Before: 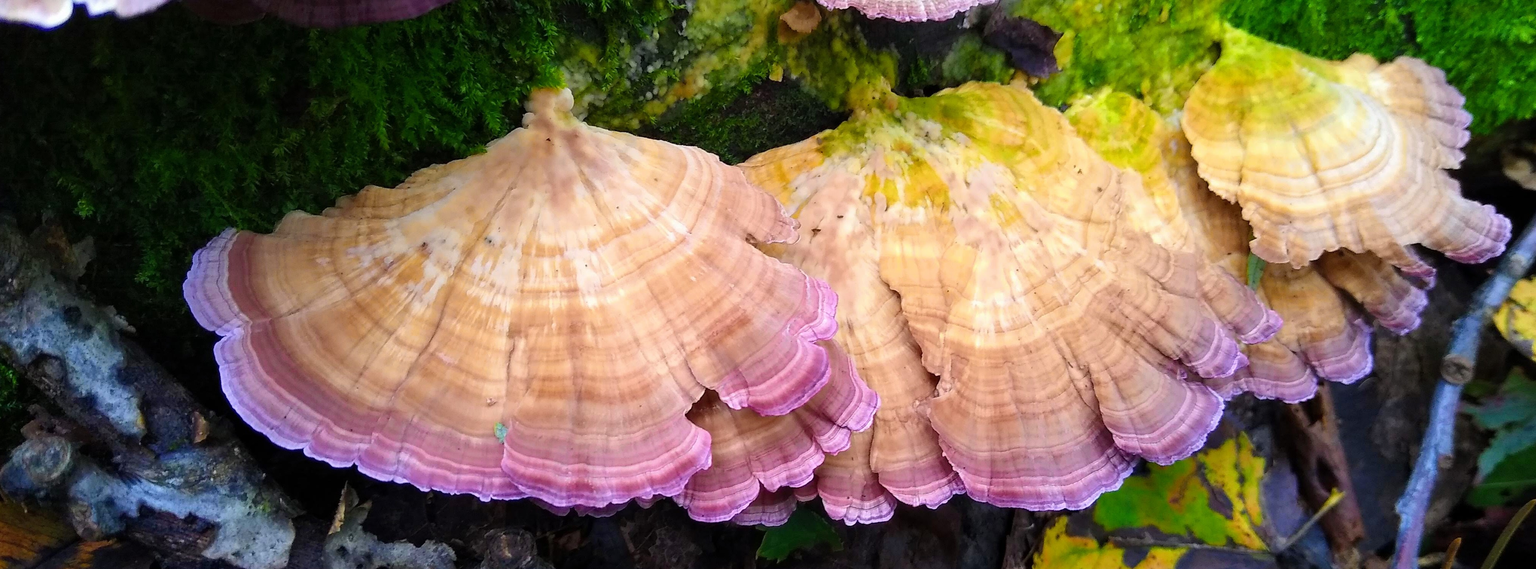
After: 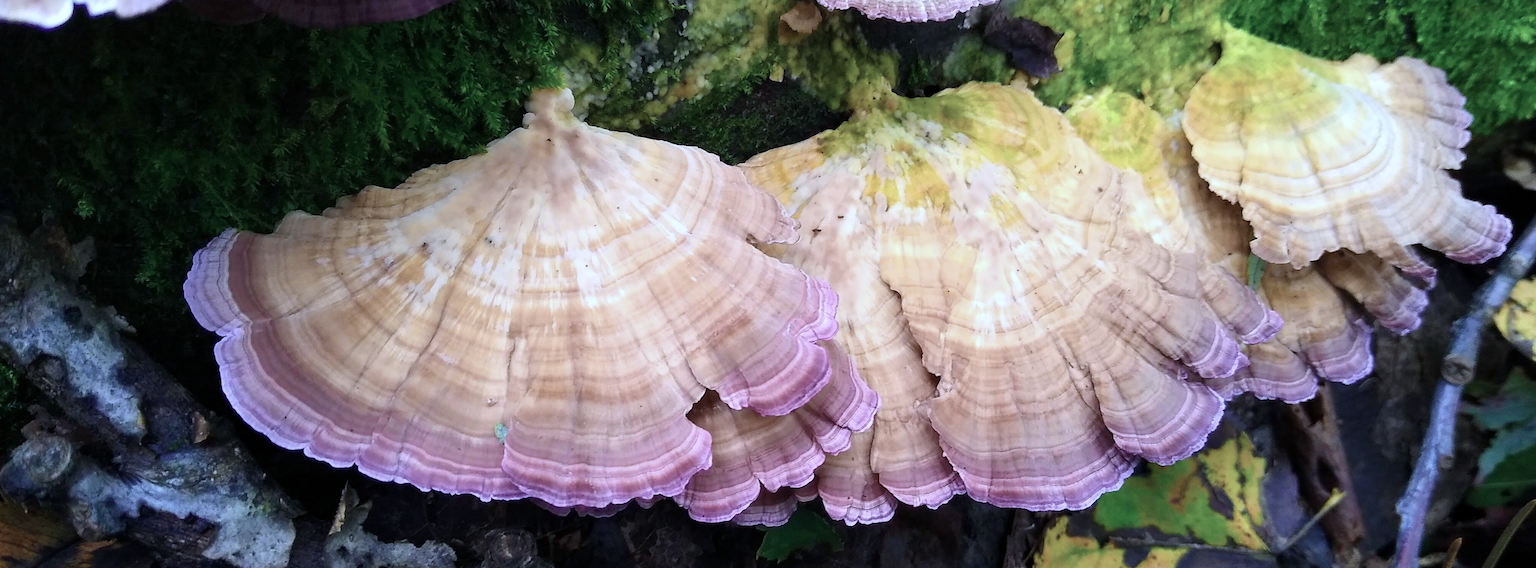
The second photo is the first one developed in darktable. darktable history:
contrast brightness saturation: contrast 0.099, saturation -0.364
color calibration: illuminant custom, x 0.388, y 0.387, temperature 3810.57 K
